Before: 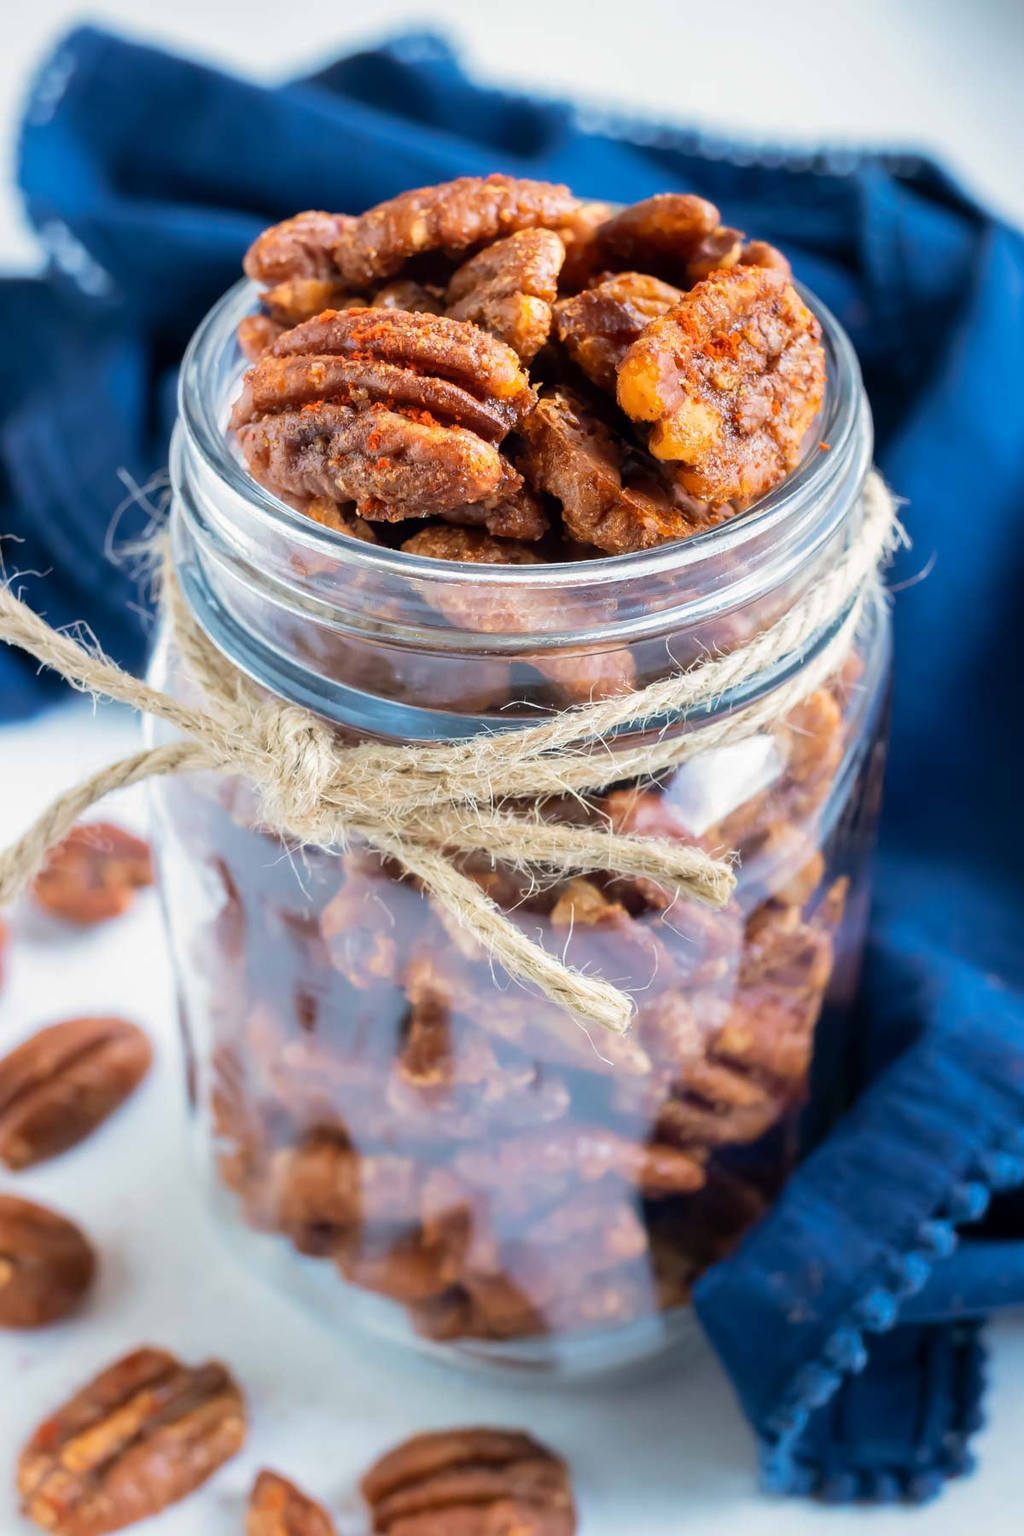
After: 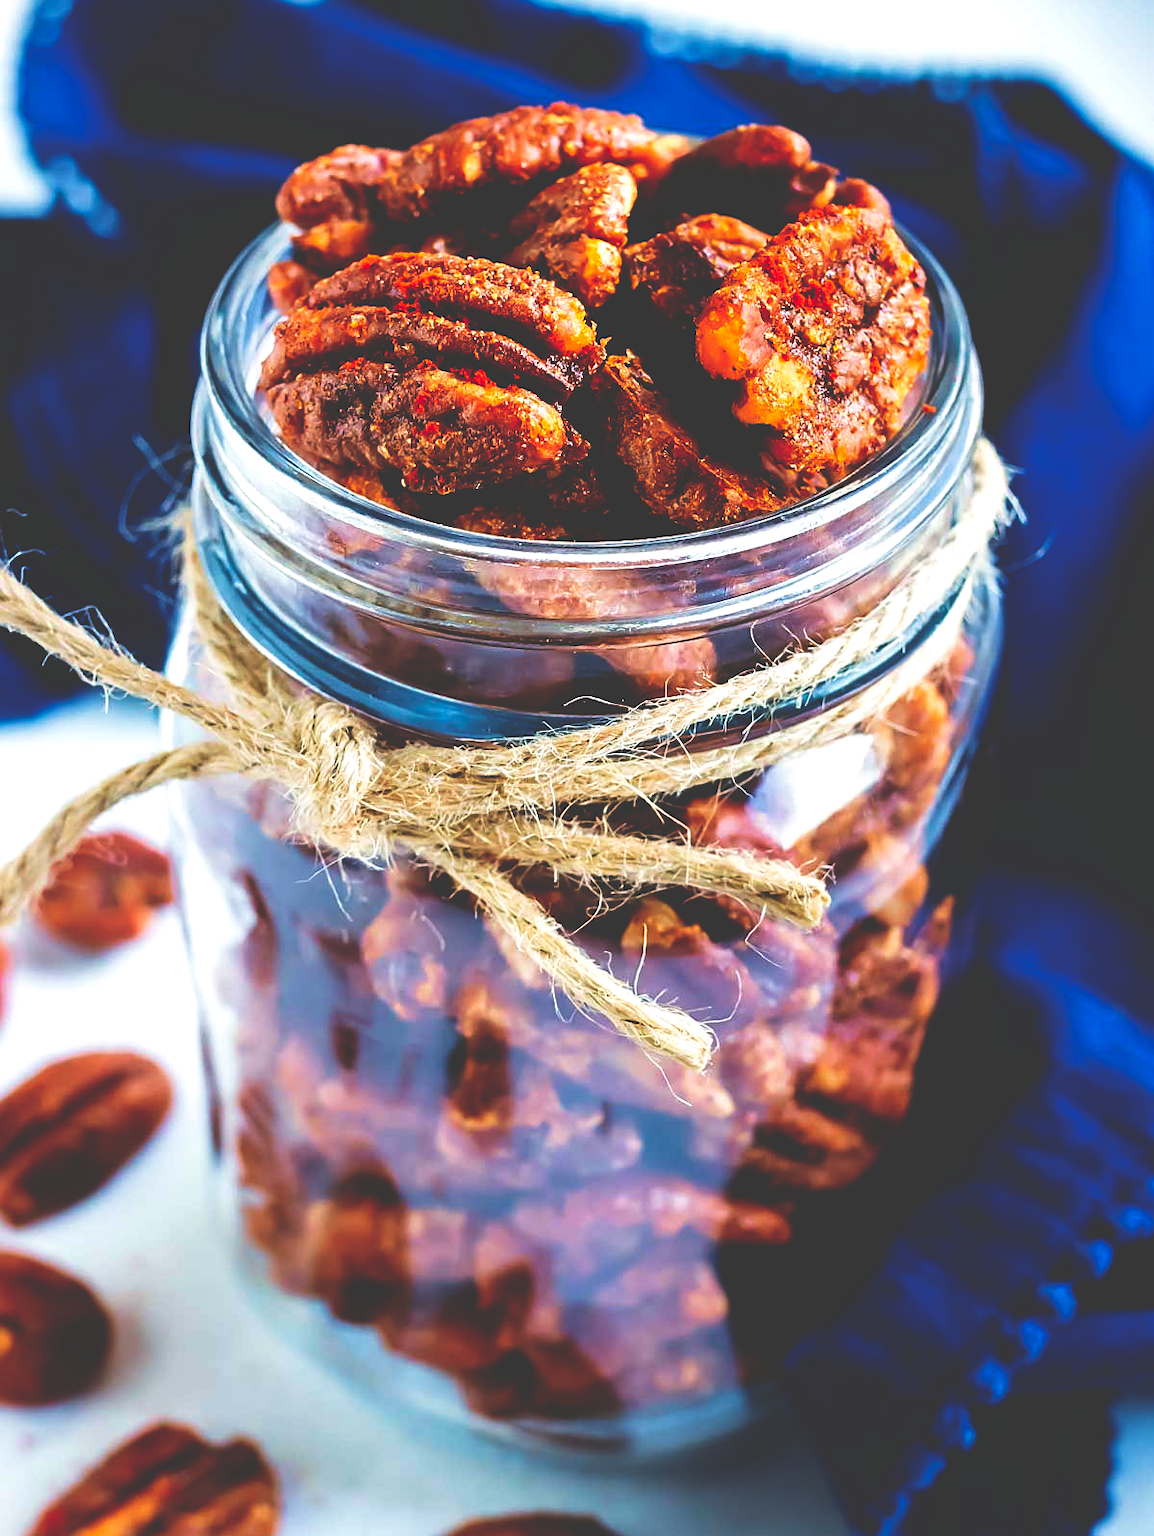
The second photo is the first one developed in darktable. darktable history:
sharpen: on, module defaults
base curve: curves: ch0 [(0, 0.036) (0.083, 0.04) (0.804, 1)], preserve colors none
velvia: on, module defaults
crop and rotate: top 5.5%, bottom 5.756%
